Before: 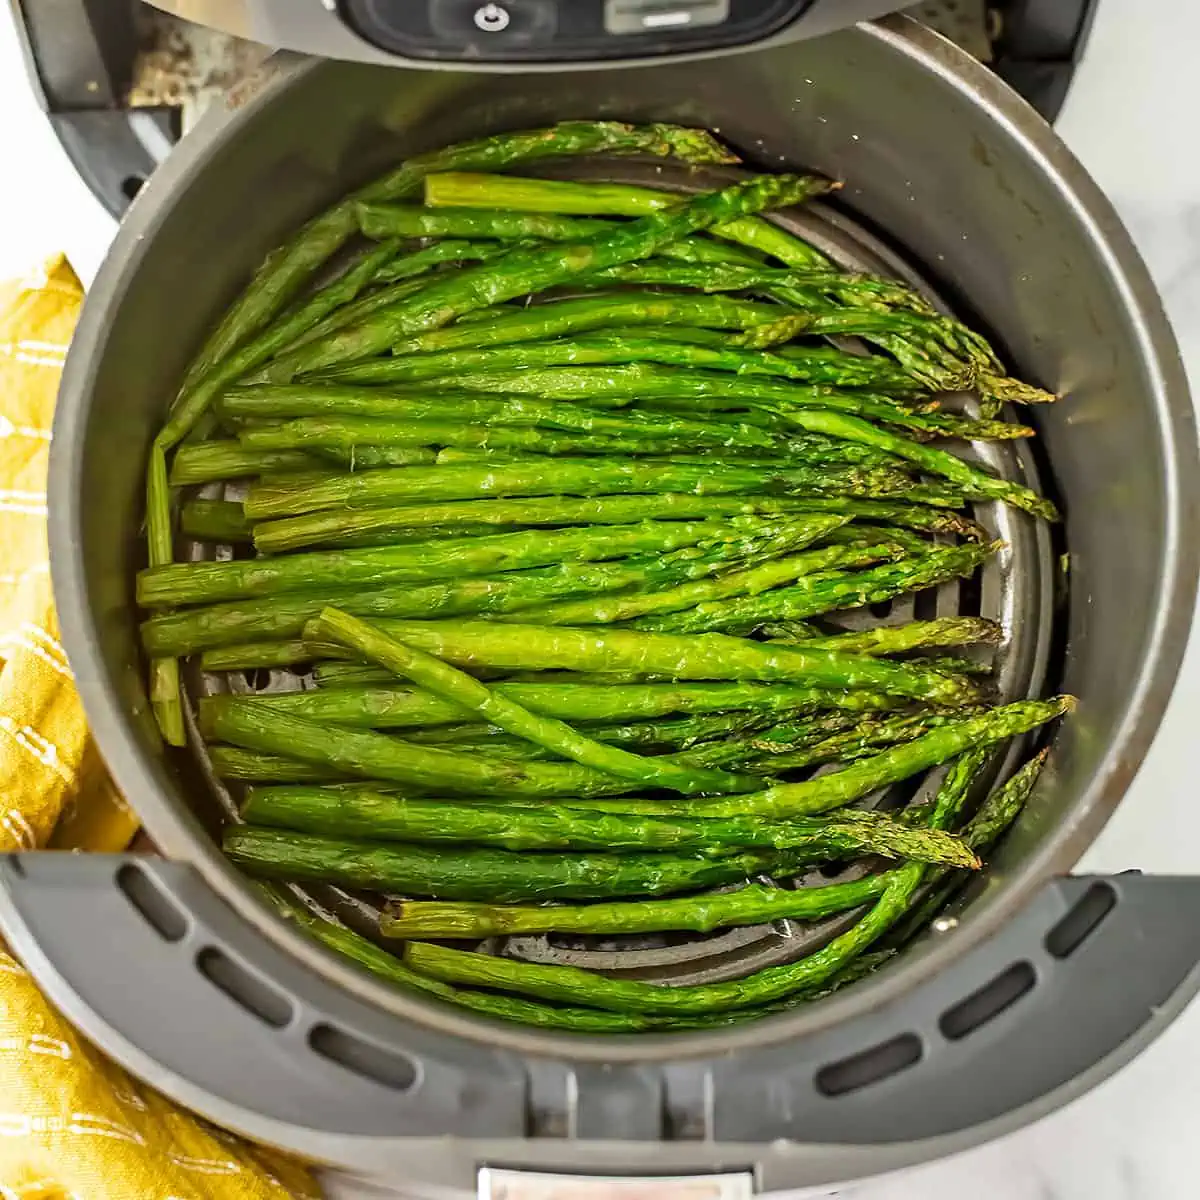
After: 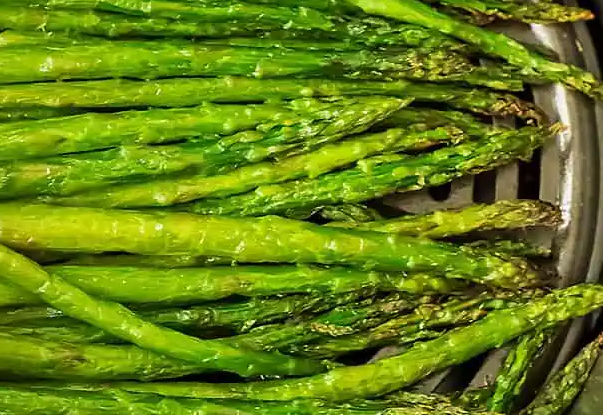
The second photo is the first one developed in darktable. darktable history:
crop: left 36.751%, top 34.779%, right 12.956%, bottom 30.571%
velvia: on, module defaults
